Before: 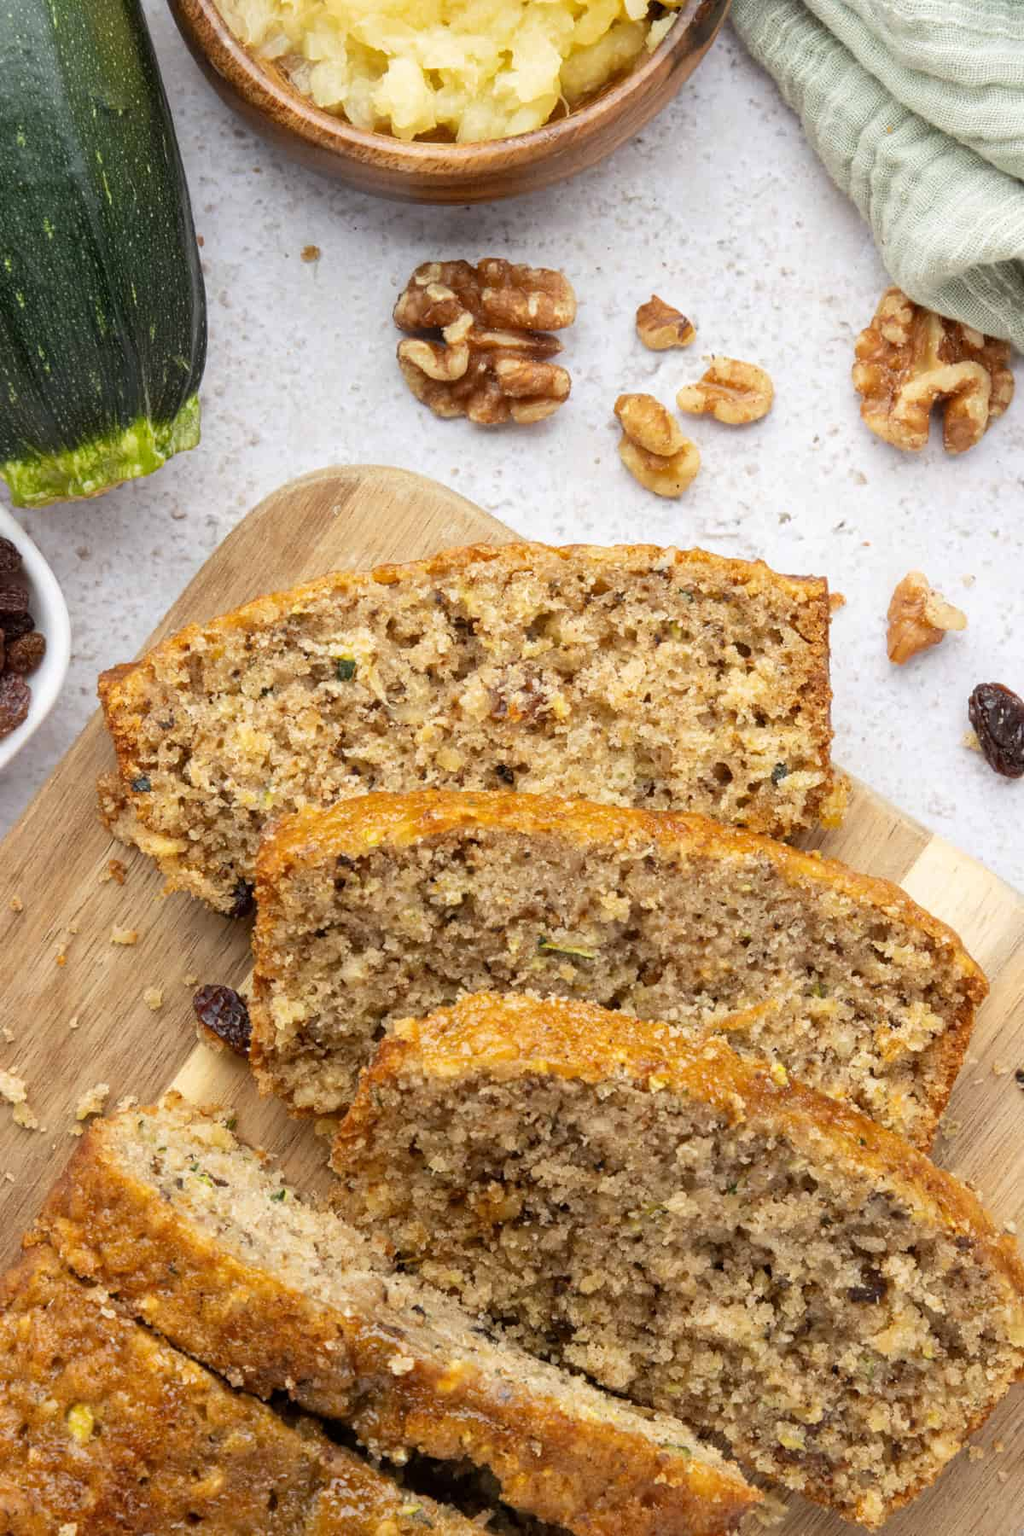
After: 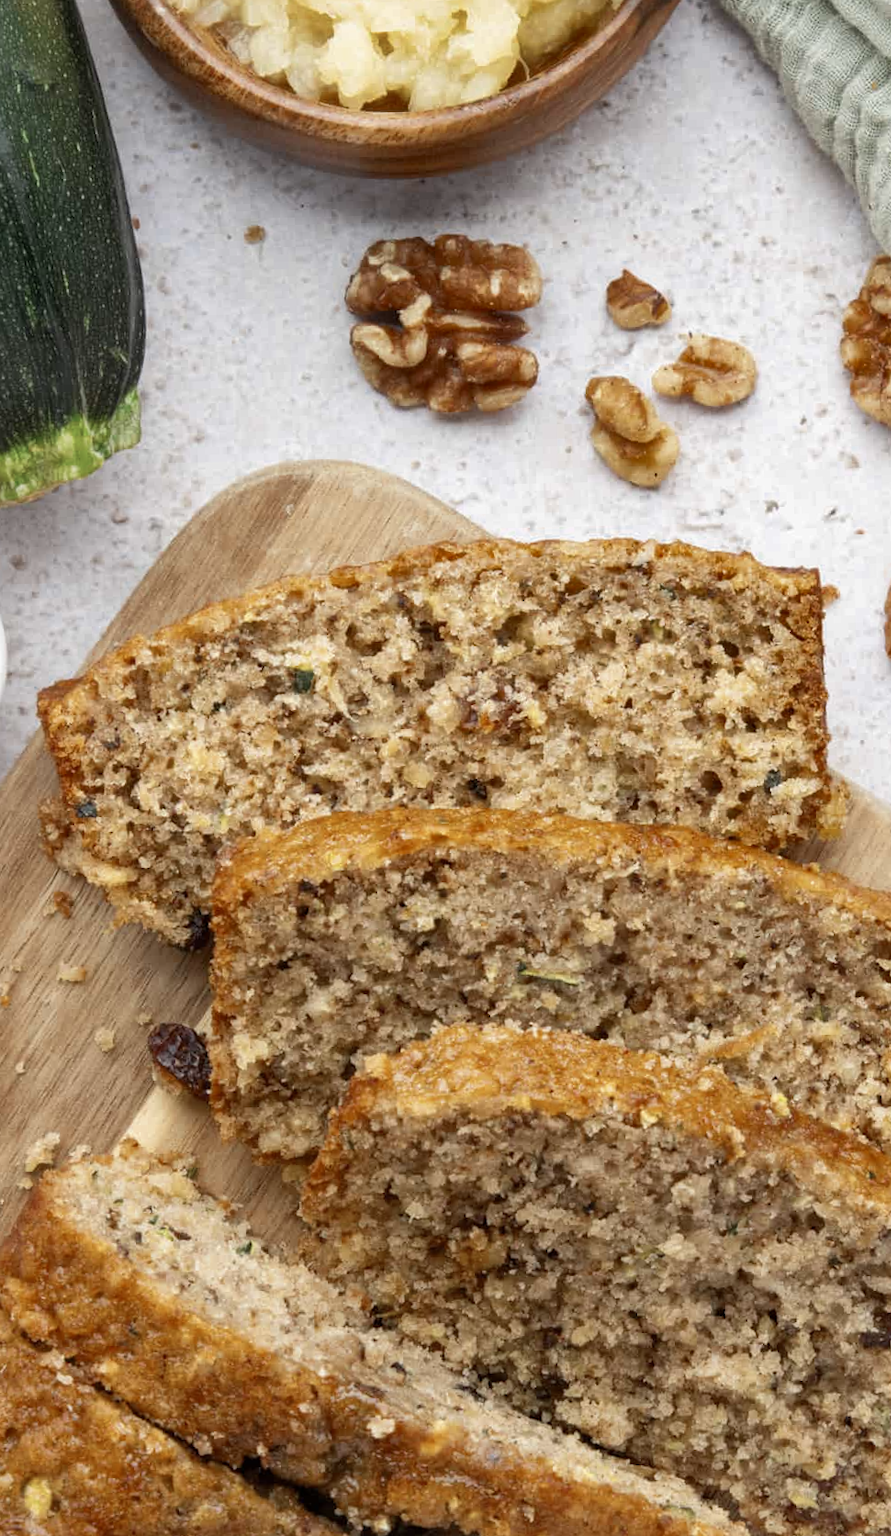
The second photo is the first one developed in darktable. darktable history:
shadows and highlights: radius 336.07, shadows 28.36, soften with gaussian
color zones: curves: ch0 [(0, 0.5) (0.125, 0.4) (0.25, 0.5) (0.375, 0.4) (0.5, 0.4) (0.625, 0.35) (0.75, 0.35) (0.875, 0.5)]; ch1 [(0, 0.35) (0.125, 0.45) (0.25, 0.35) (0.375, 0.35) (0.5, 0.35) (0.625, 0.35) (0.75, 0.45) (0.875, 0.35)]; ch2 [(0, 0.6) (0.125, 0.5) (0.25, 0.5) (0.375, 0.6) (0.5, 0.6) (0.625, 0.5) (0.75, 0.5) (0.875, 0.5)]
crop and rotate: angle 1.39°, left 4.422%, top 0.998%, right 11.674%, bottom 2.671%
